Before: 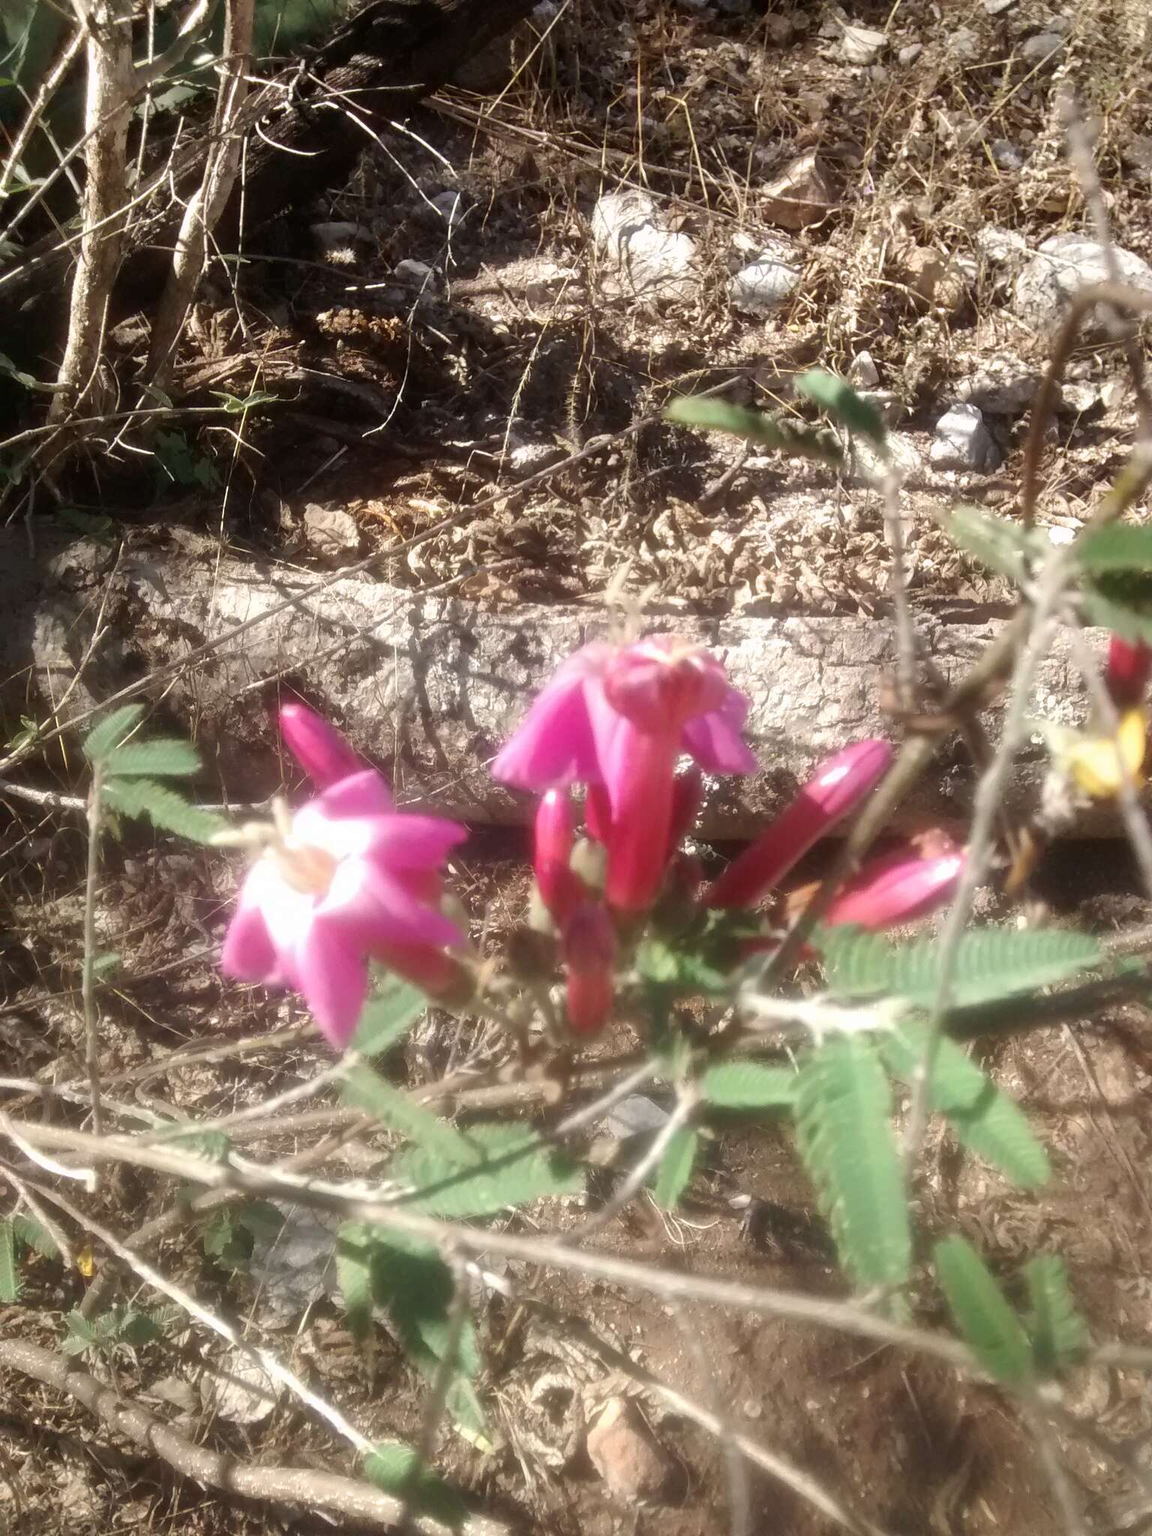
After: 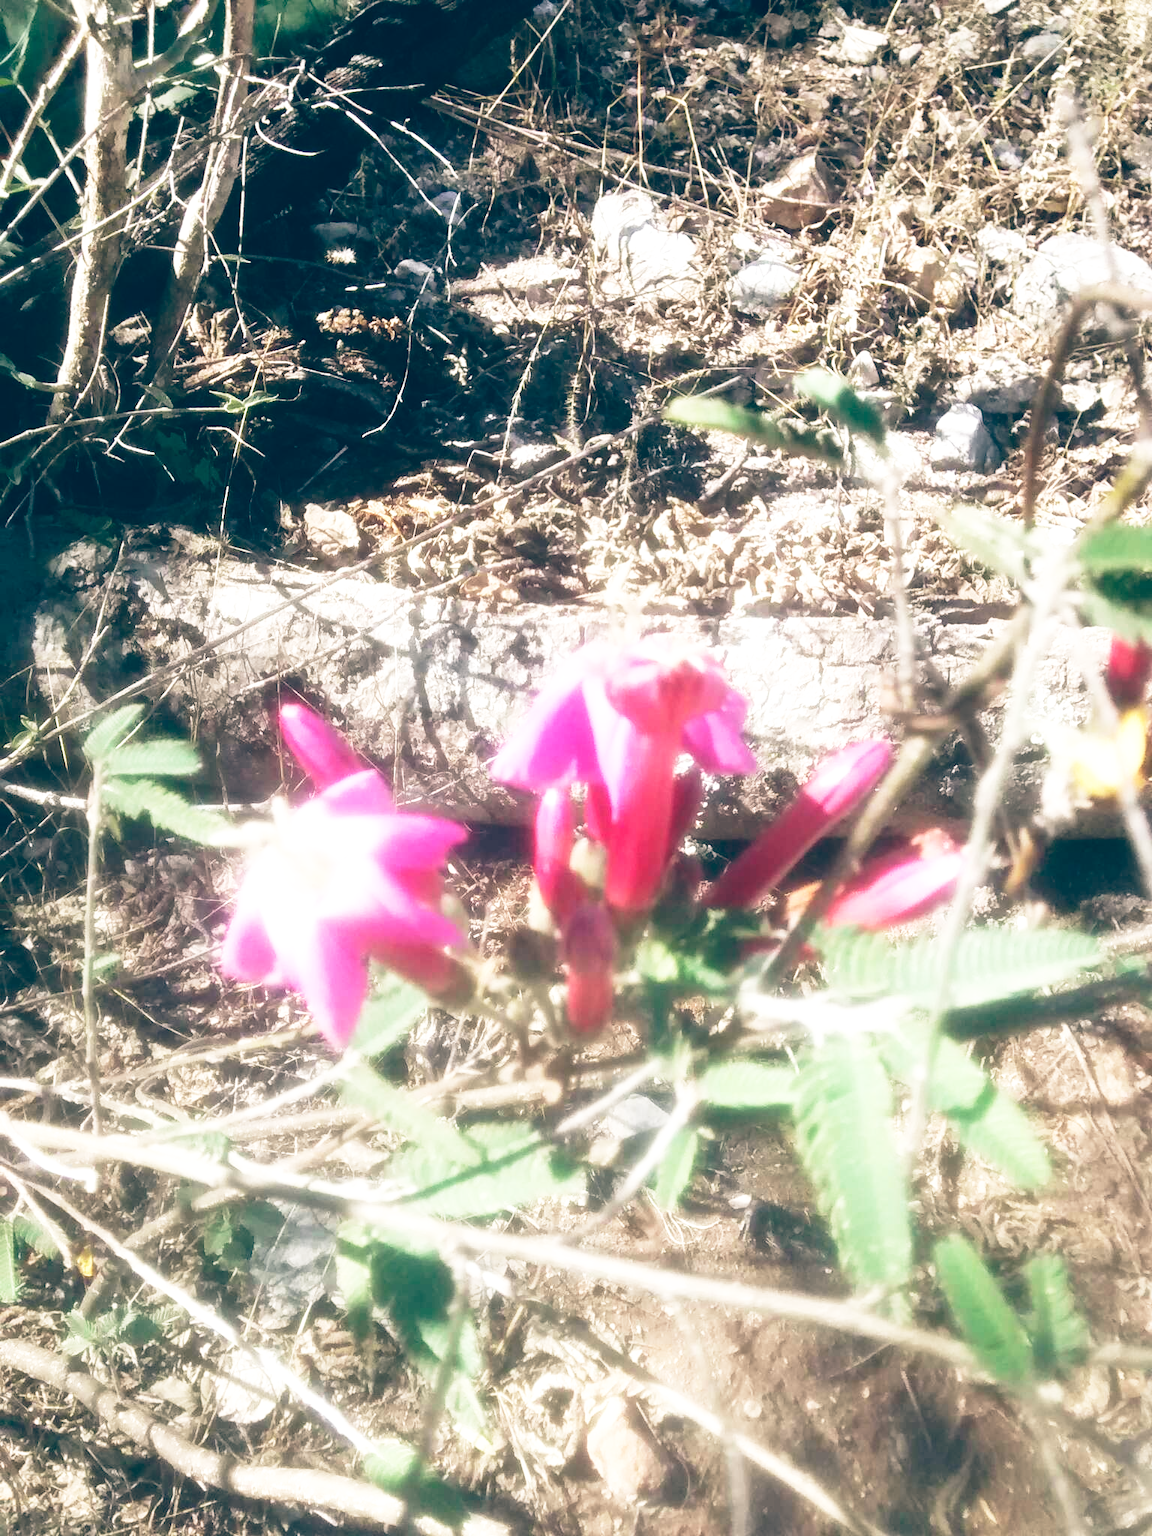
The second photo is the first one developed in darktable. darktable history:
base curve: curves: ch0 [(0, 0) (0.012, 0.01) (0.073, 0.168) (0.31, 0.711) (0.645, 0.957) (1, 1)], preserve colors none
color balance: lift [1.016, 0.983, 1, 1.017], gamma [0.958, 1, 1, 1], gain [0.981, 1.007, 0.993, 1.002], input saturation 118.26%, contrast 13.43%, contrast fulcrum 21.62%, output saturation 82.76%
